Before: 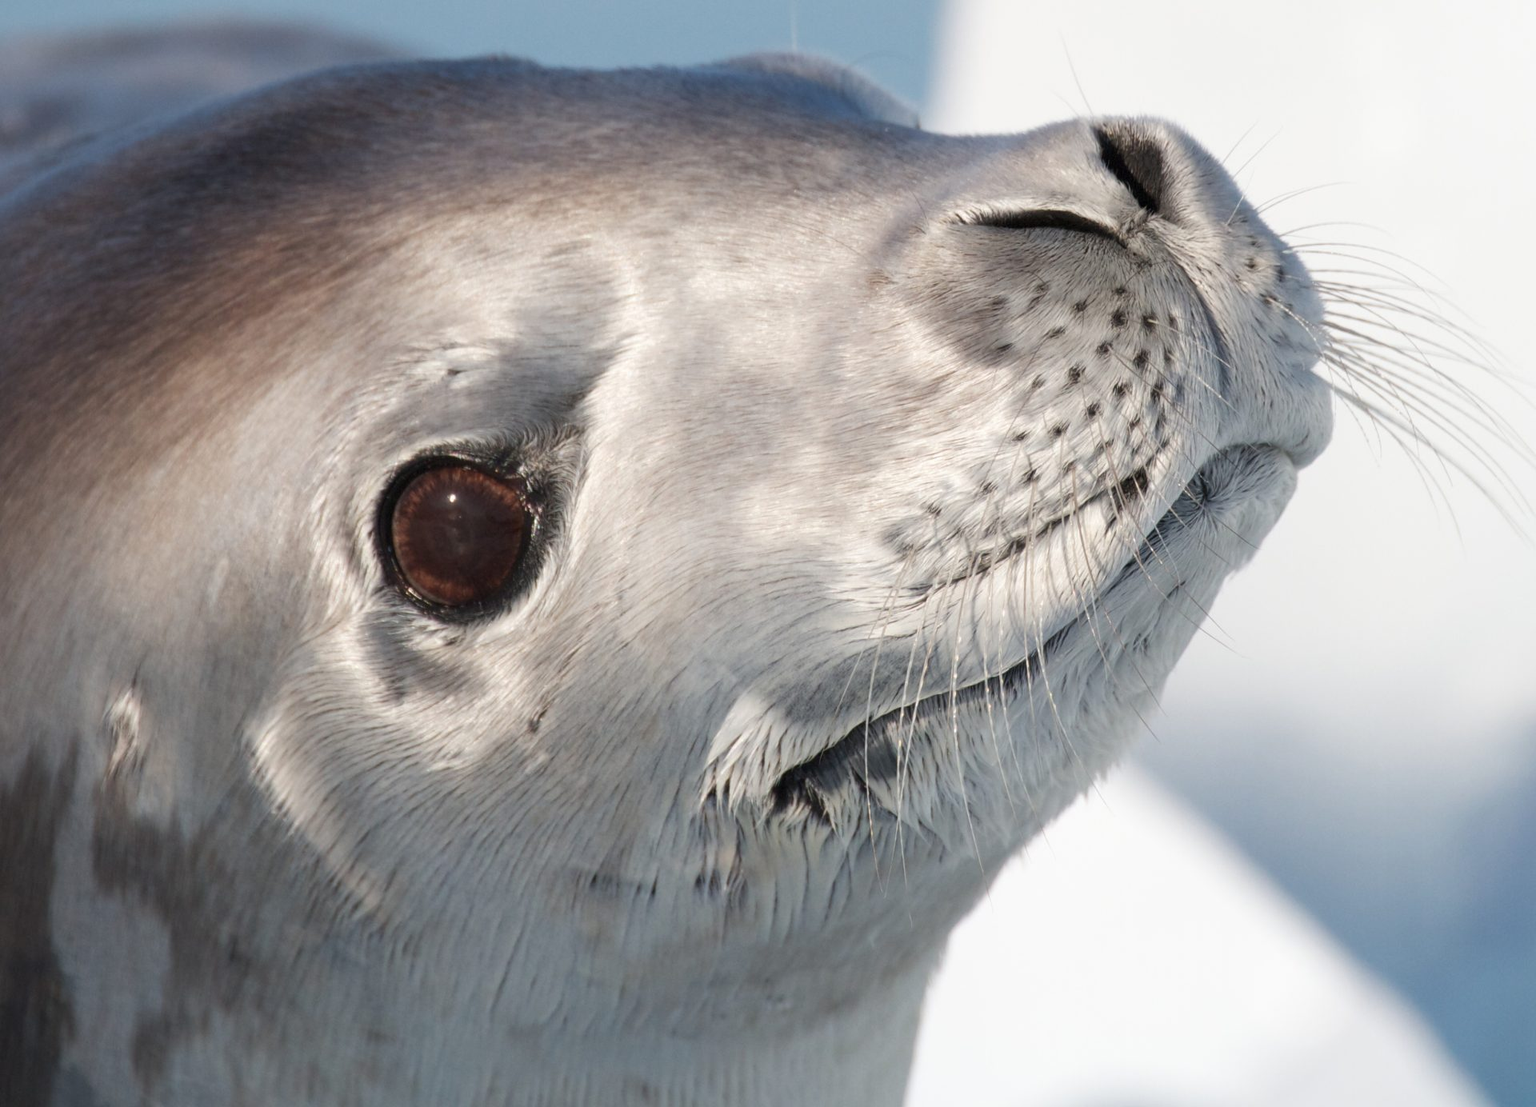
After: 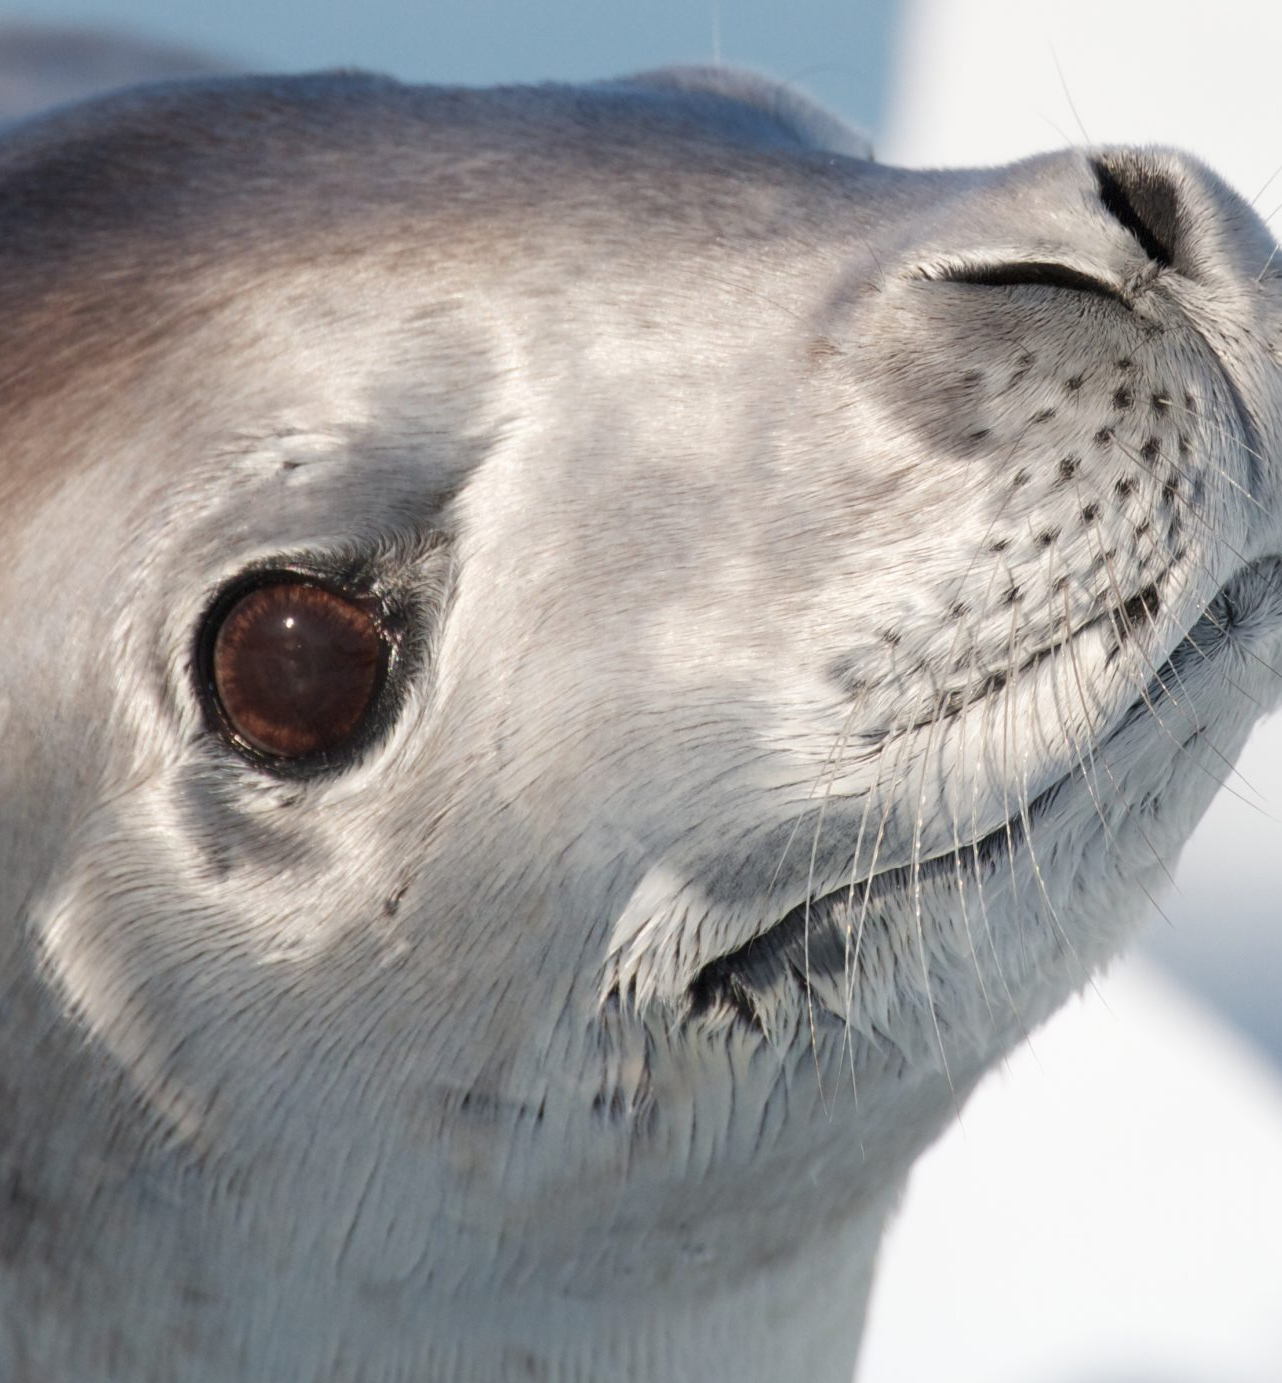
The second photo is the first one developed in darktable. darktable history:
crop and rotate: left 14.414%, right 18.792%
